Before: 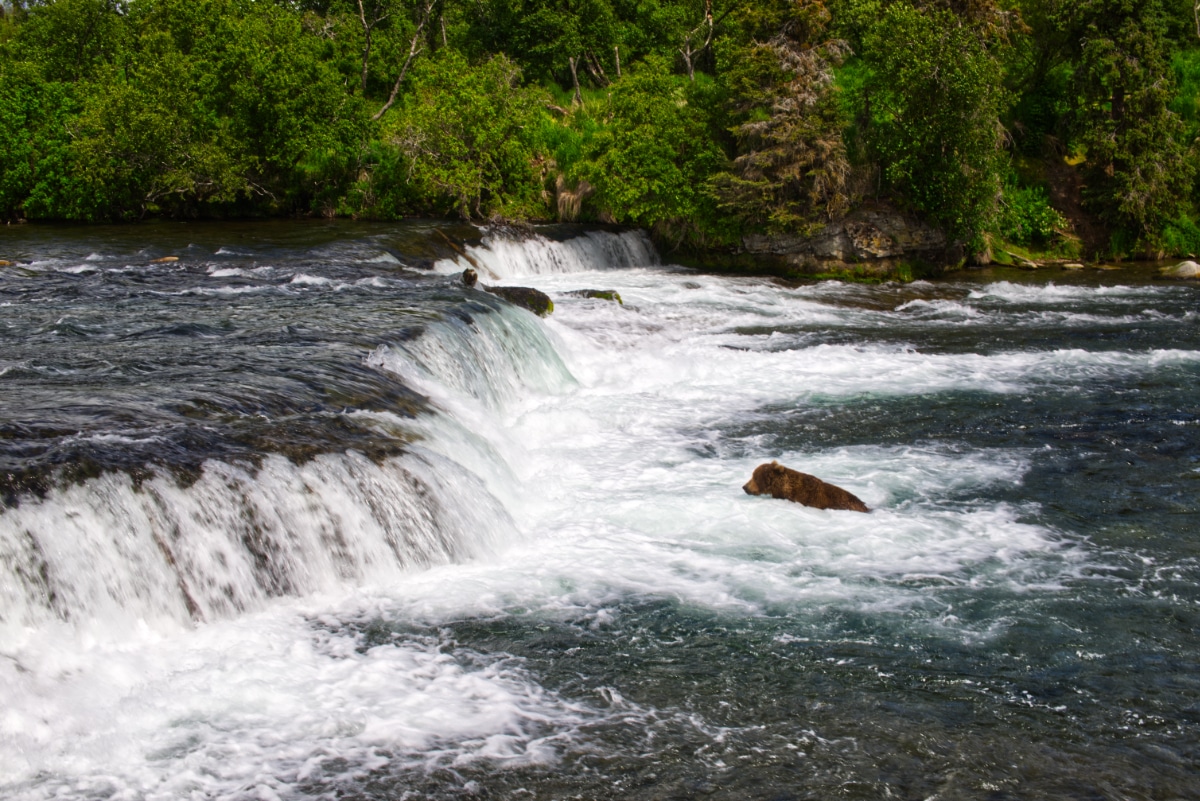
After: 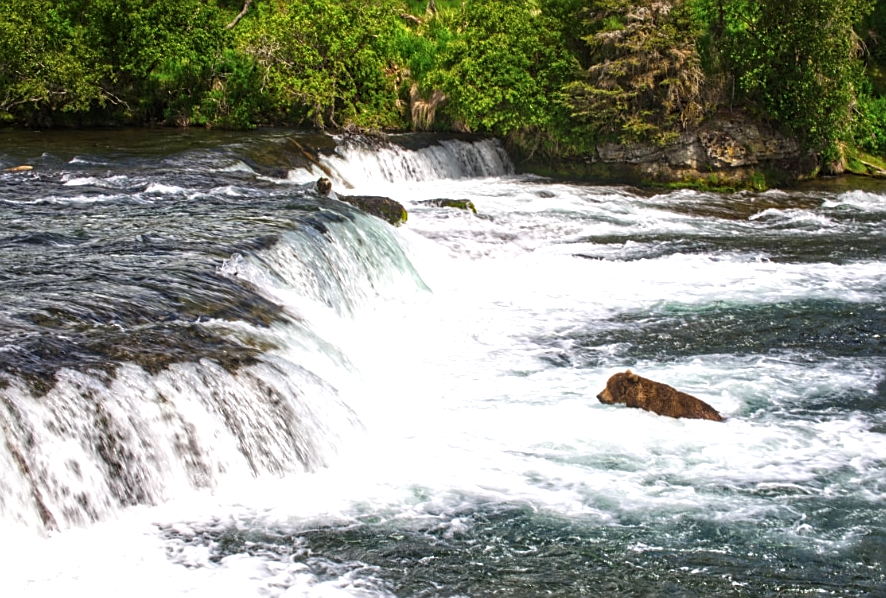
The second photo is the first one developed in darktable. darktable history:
tone equalizer: edges refinement/feathering 500, mask exposure compensation -1.57 EV, preserve details no
local contrast: on, module defaults
sharpen: on, module defaults
exposure: black level correction -0.002, exposure 0.545 EV, compensate highlight preservation false
crop and rotate: left 12.179%, top 11.377%, right 13.911%, bottom 13.898%
